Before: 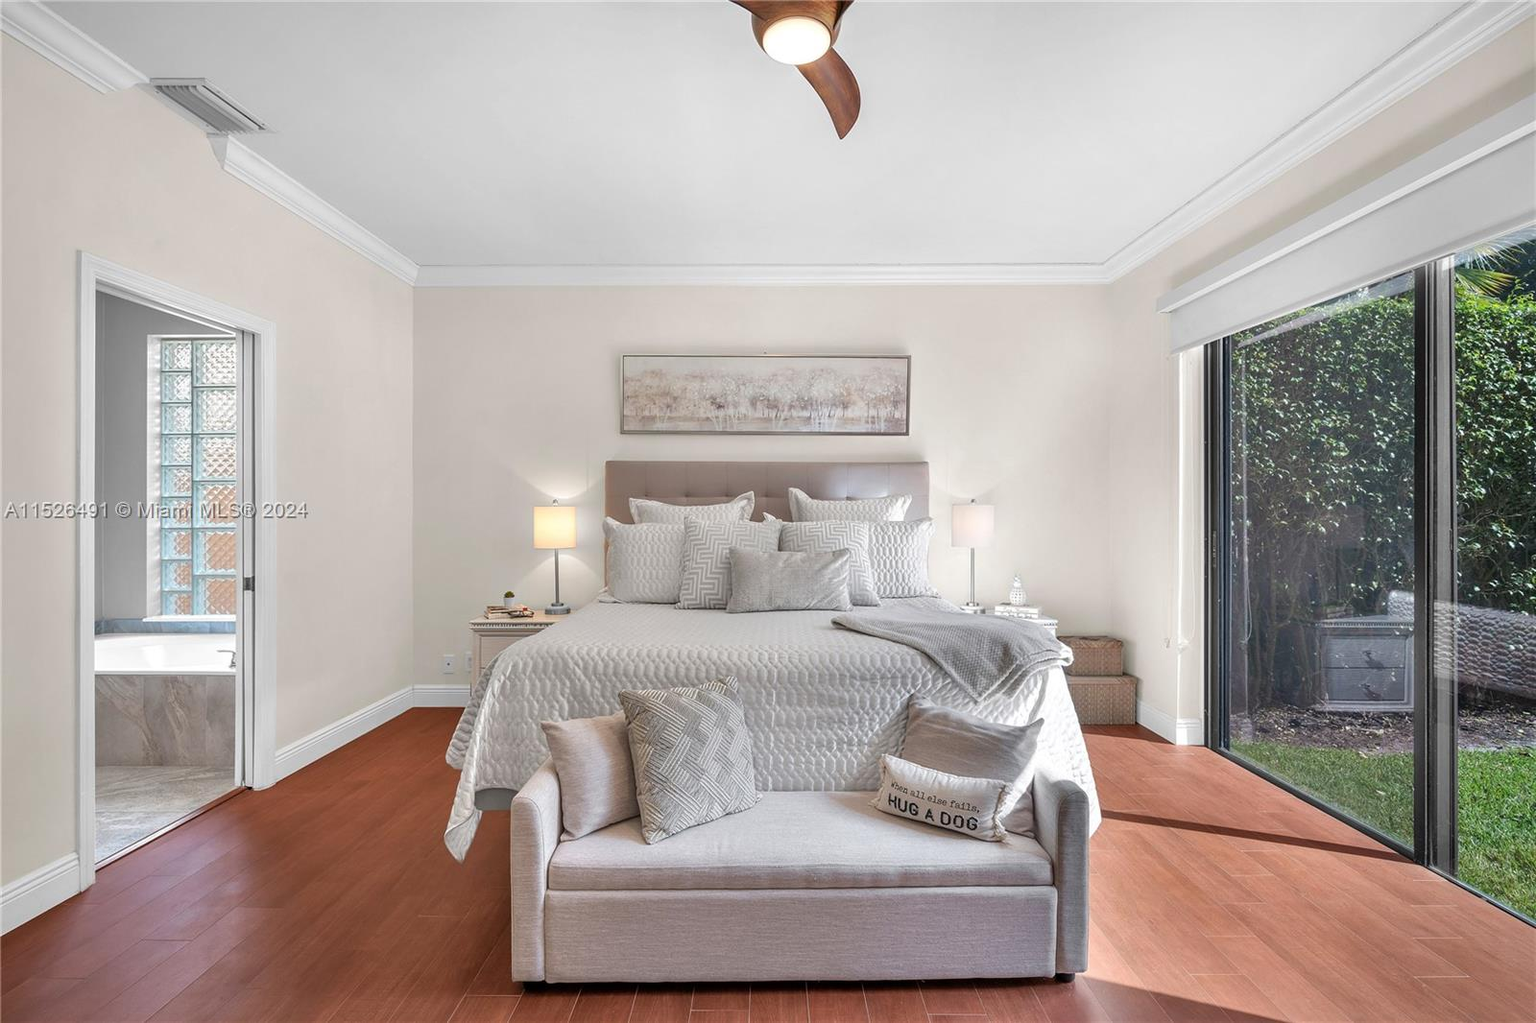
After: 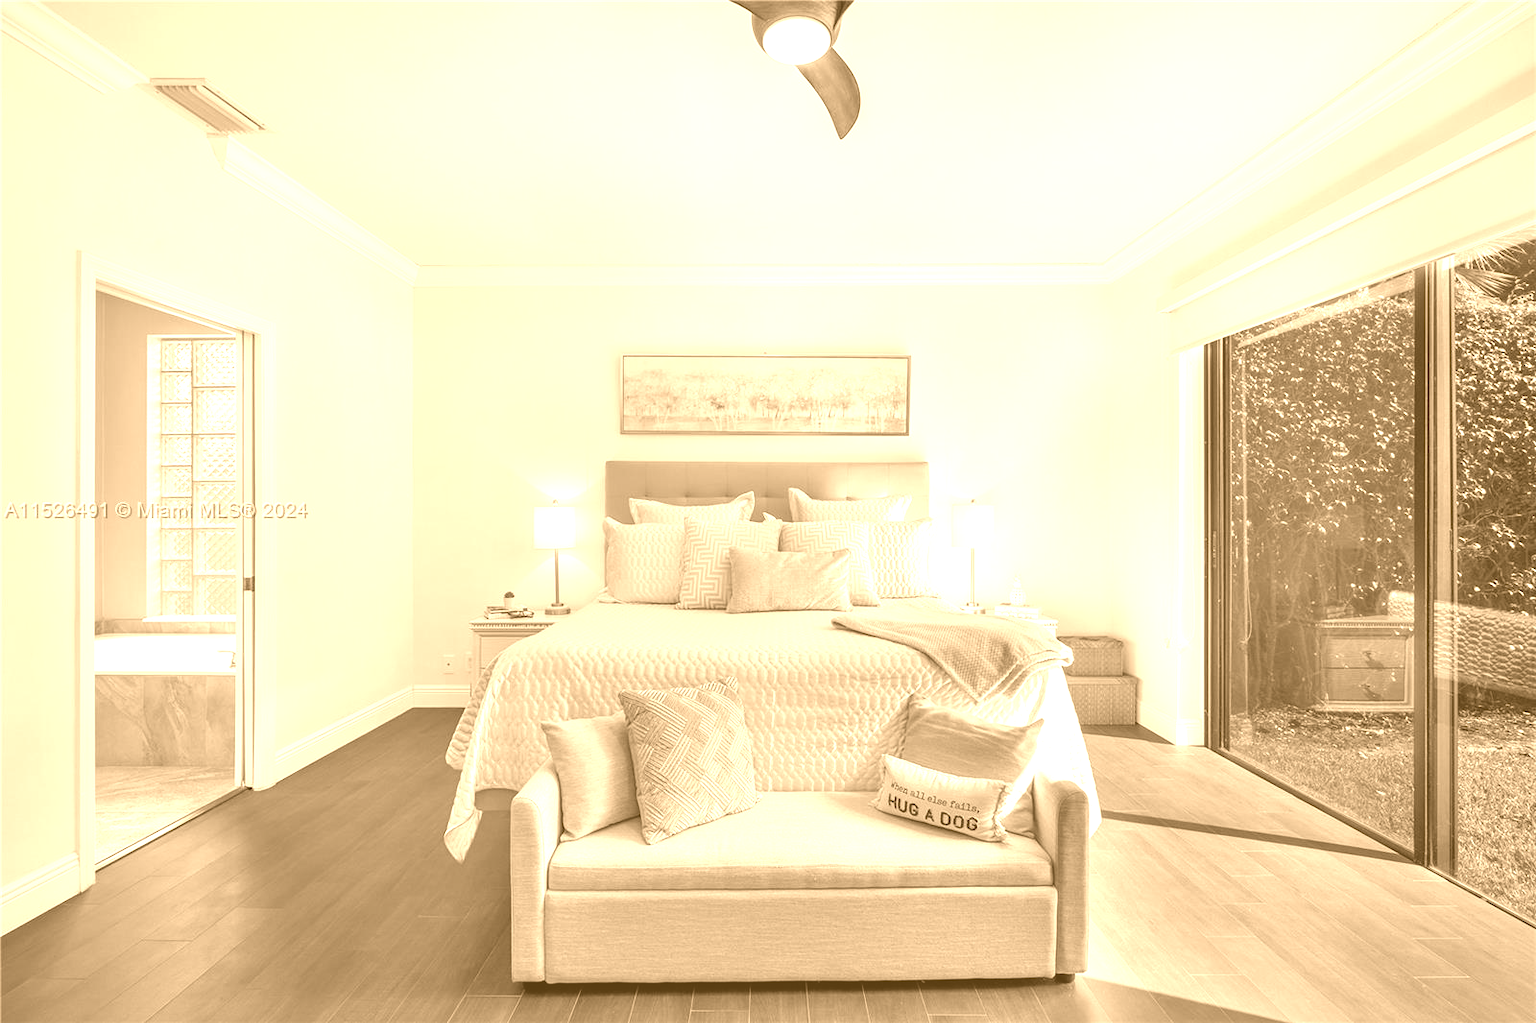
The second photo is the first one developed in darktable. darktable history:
colorize: hue 28.8°, source mix 100%
rotate and perspective: automatic cropping original format, crop left 0, crop top 0
